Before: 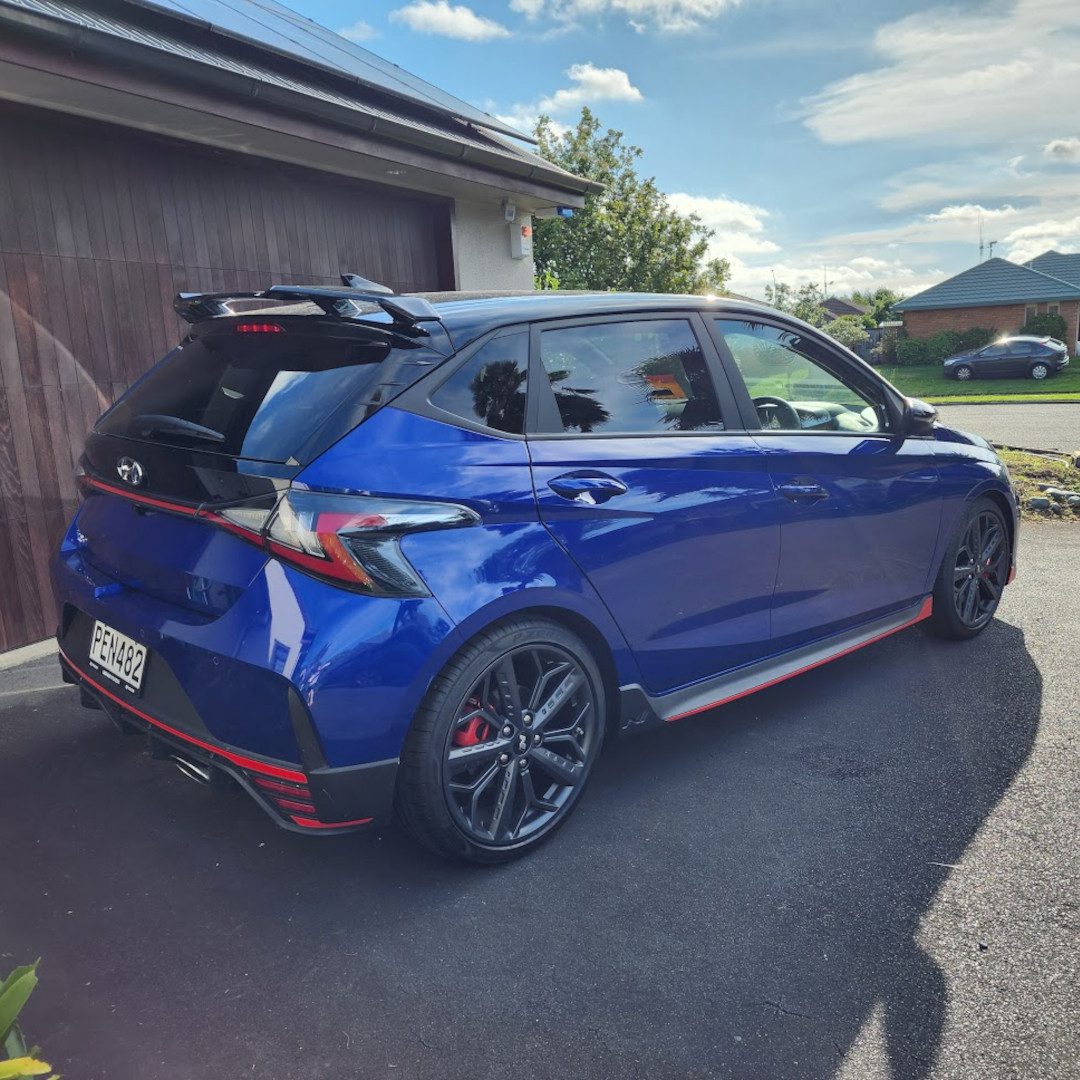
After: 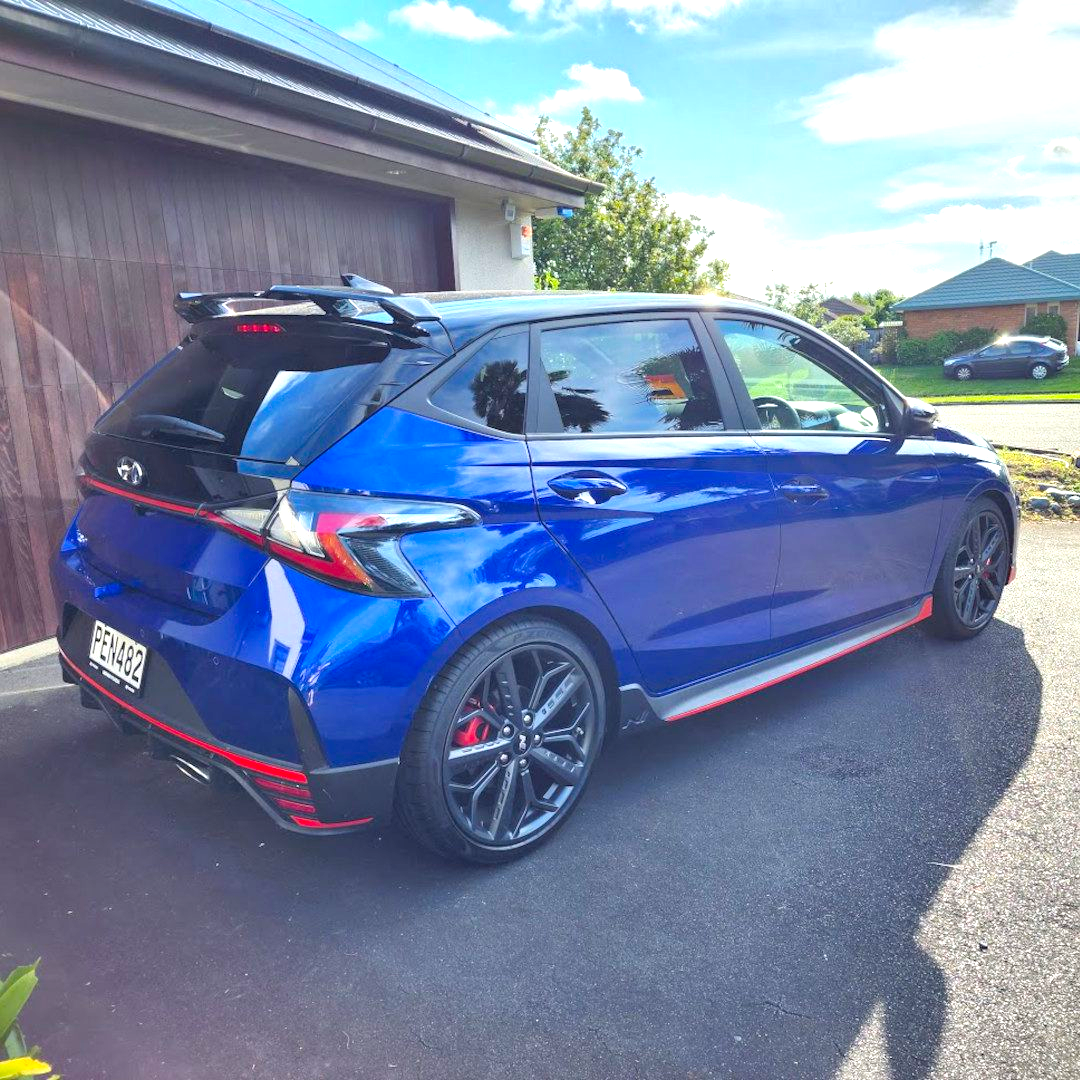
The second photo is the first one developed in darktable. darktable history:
exposure: black level correction 0, exposure 0.498 EV, compensate highlight preservation false
color balance rgb: perceptual saturation grading › global saturation 15.891%, perceptual brilliance grading › global brilliance 10.233%, perceptual brilliance grading › shadows 15.071%, global vibrance 20%
